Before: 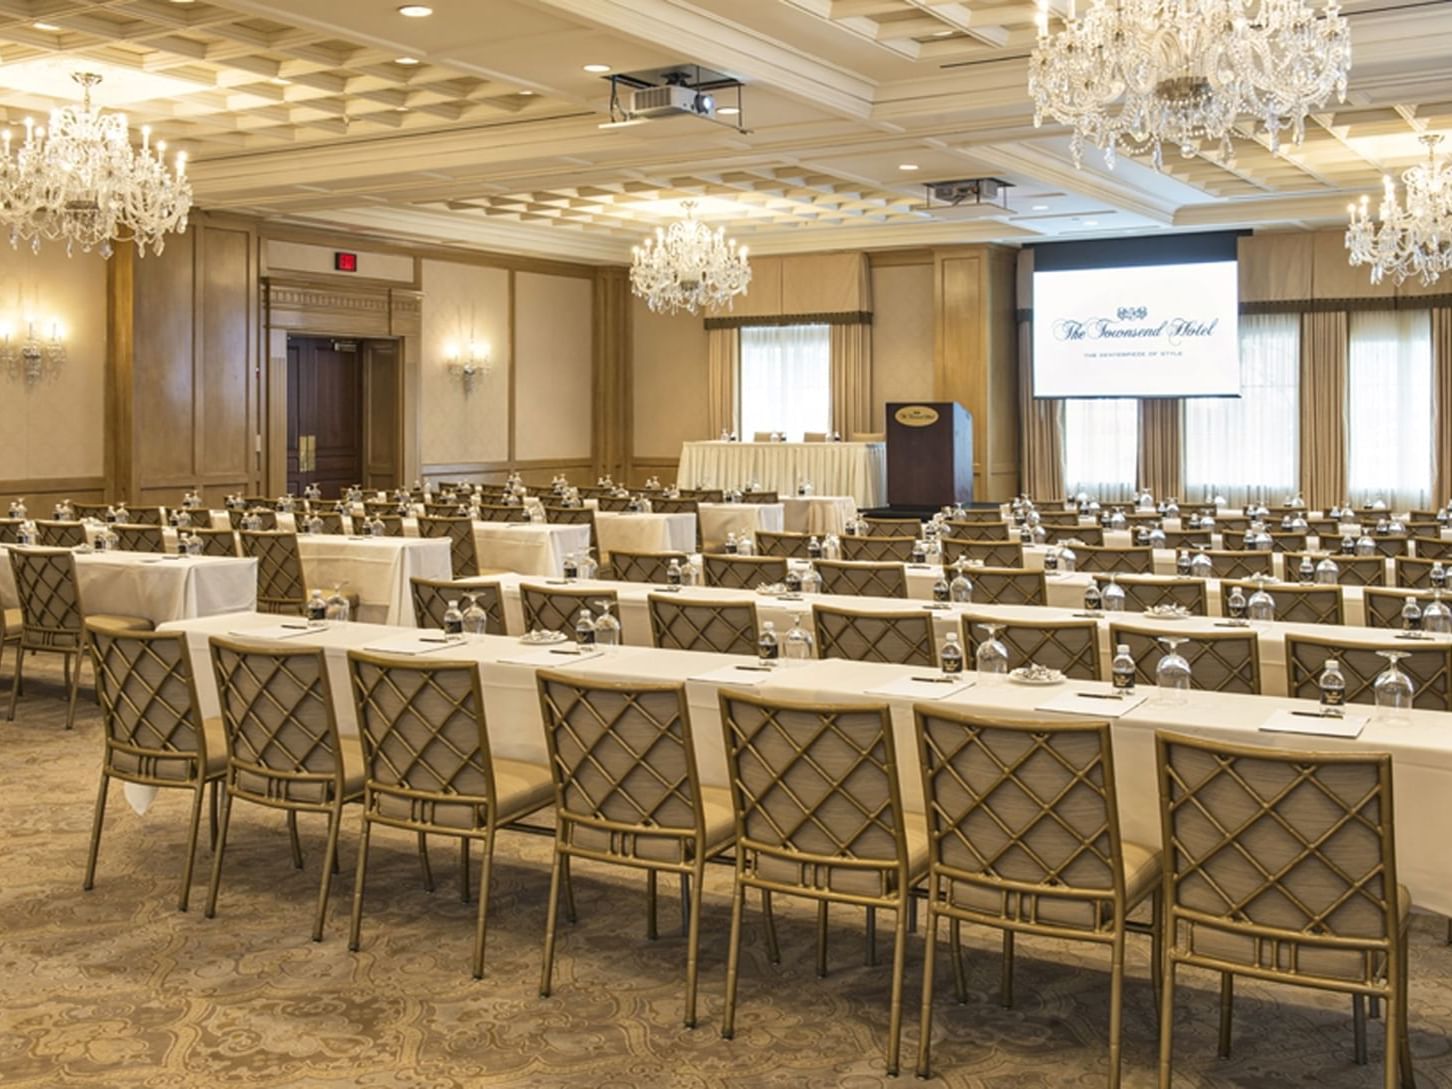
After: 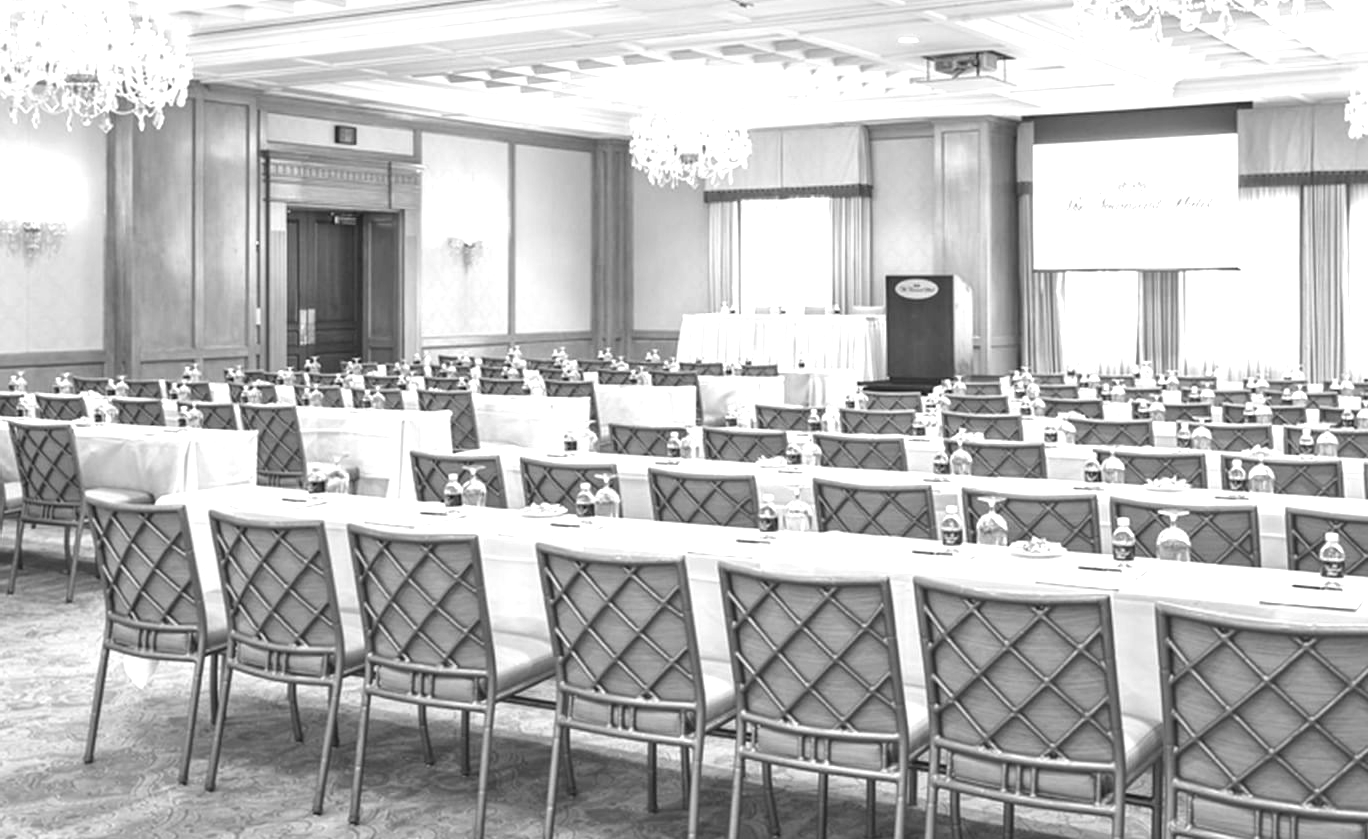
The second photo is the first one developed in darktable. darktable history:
tone equalizer: on, module defaults
monochrome: on, module defaults
exposure: black level correction 0, exposure 1.2 EV, compensate highlight preservation false
crop and rotate: angle 0.03°, top 11.643%, right 5.651%, bottom 11.189%
